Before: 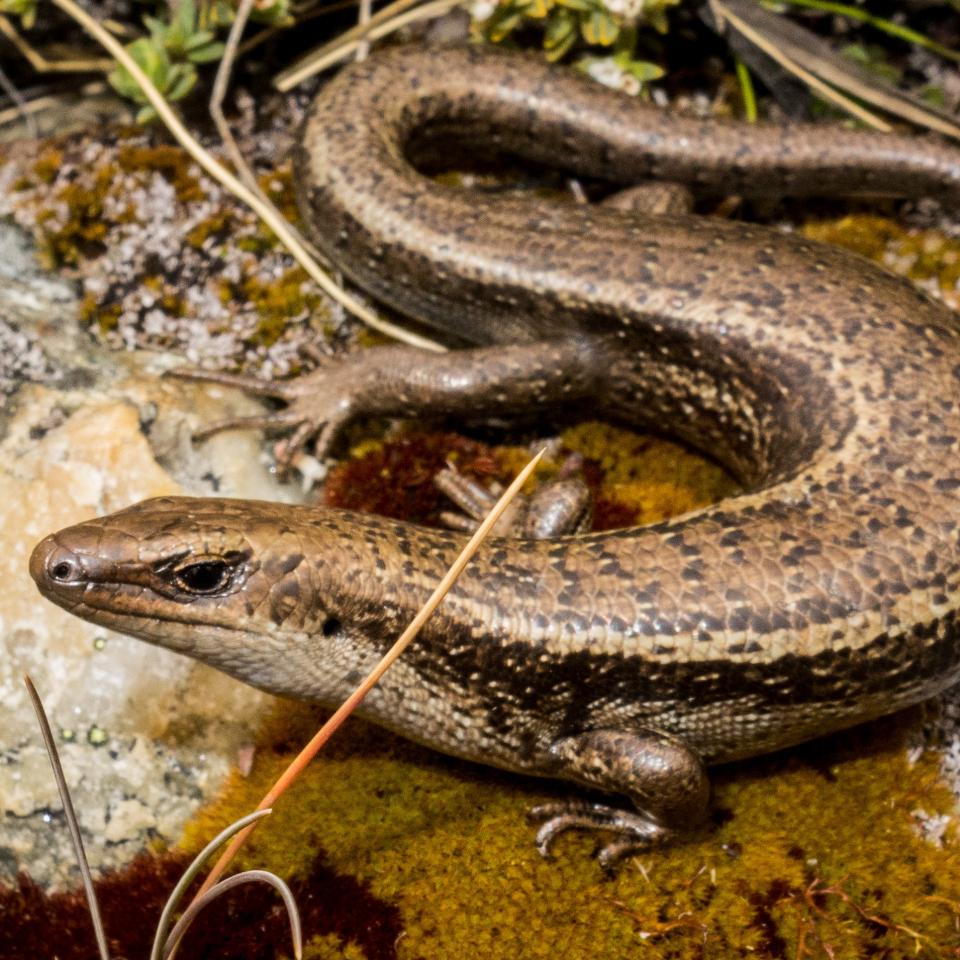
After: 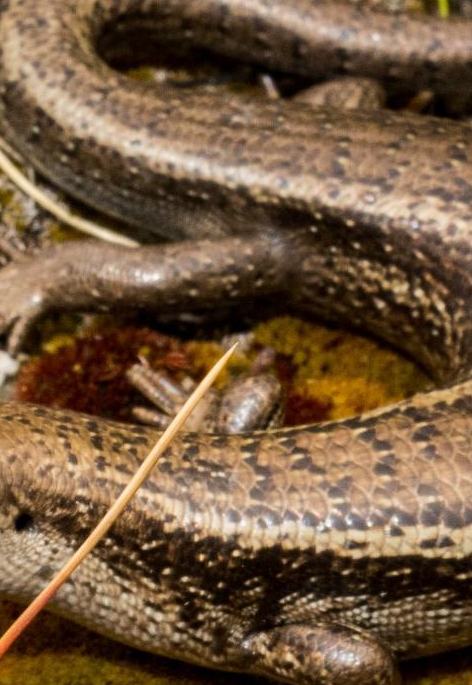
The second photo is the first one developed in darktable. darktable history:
crop: left 32.097%, top 10.992%, right 18.68%, bottom 17.573%
